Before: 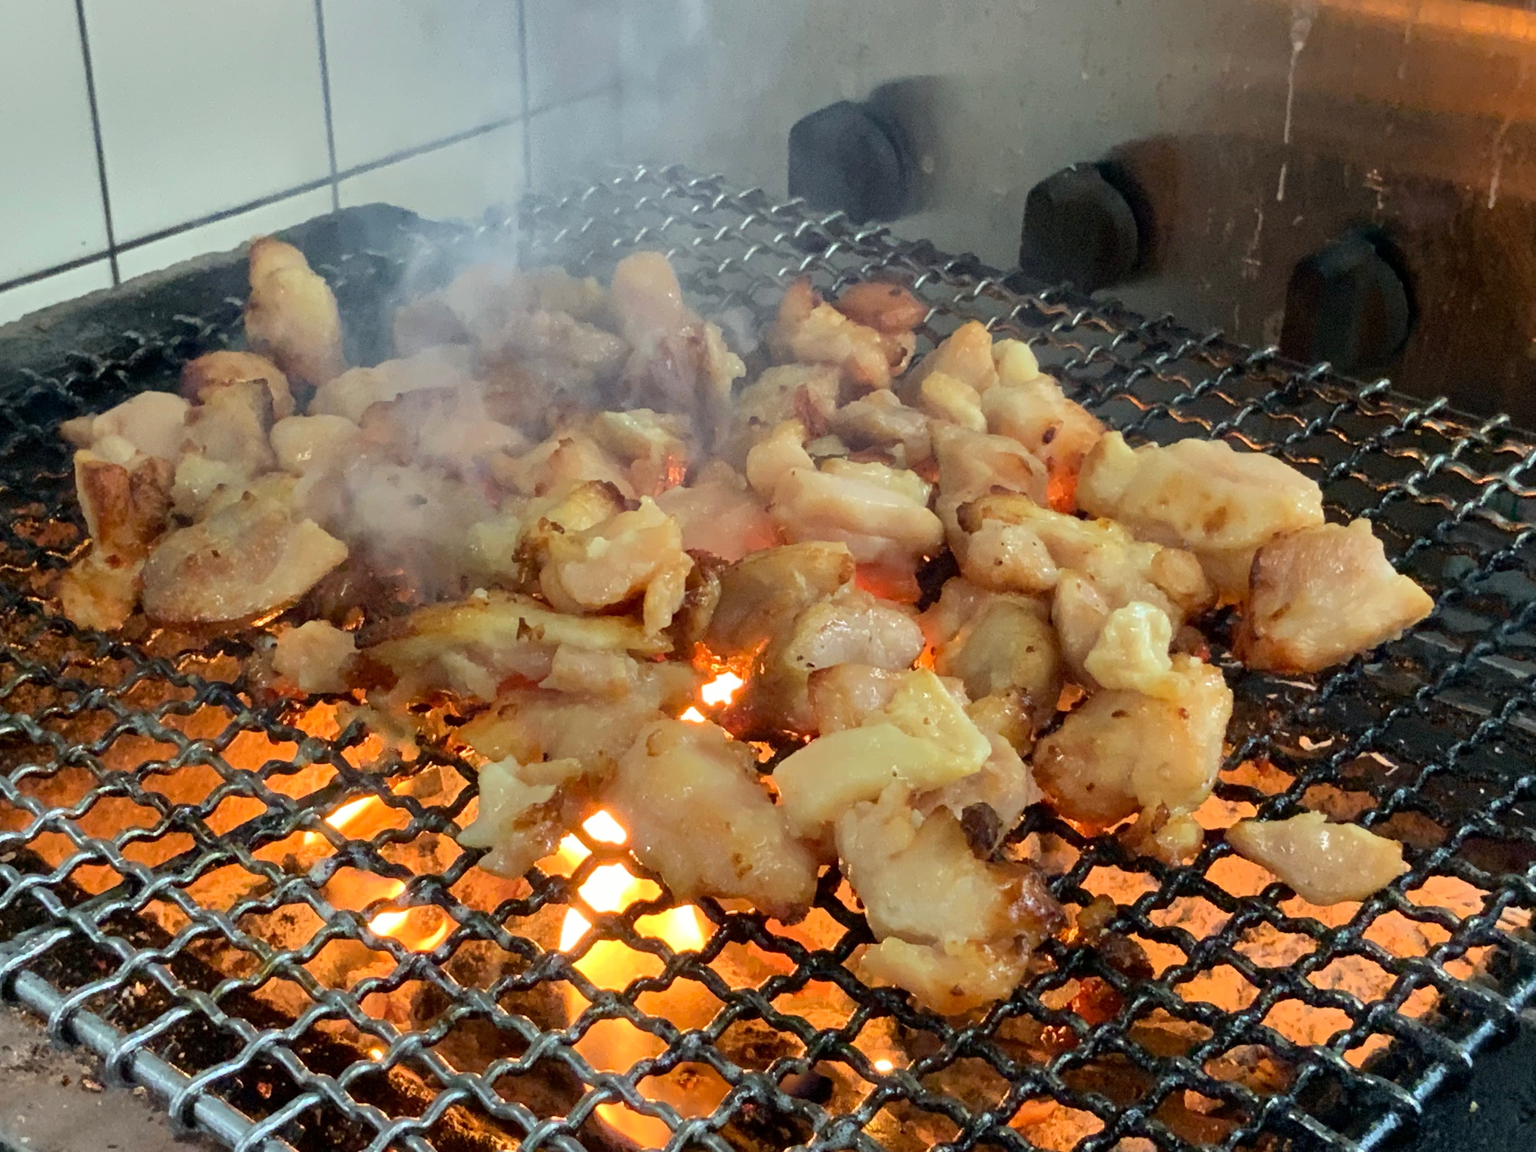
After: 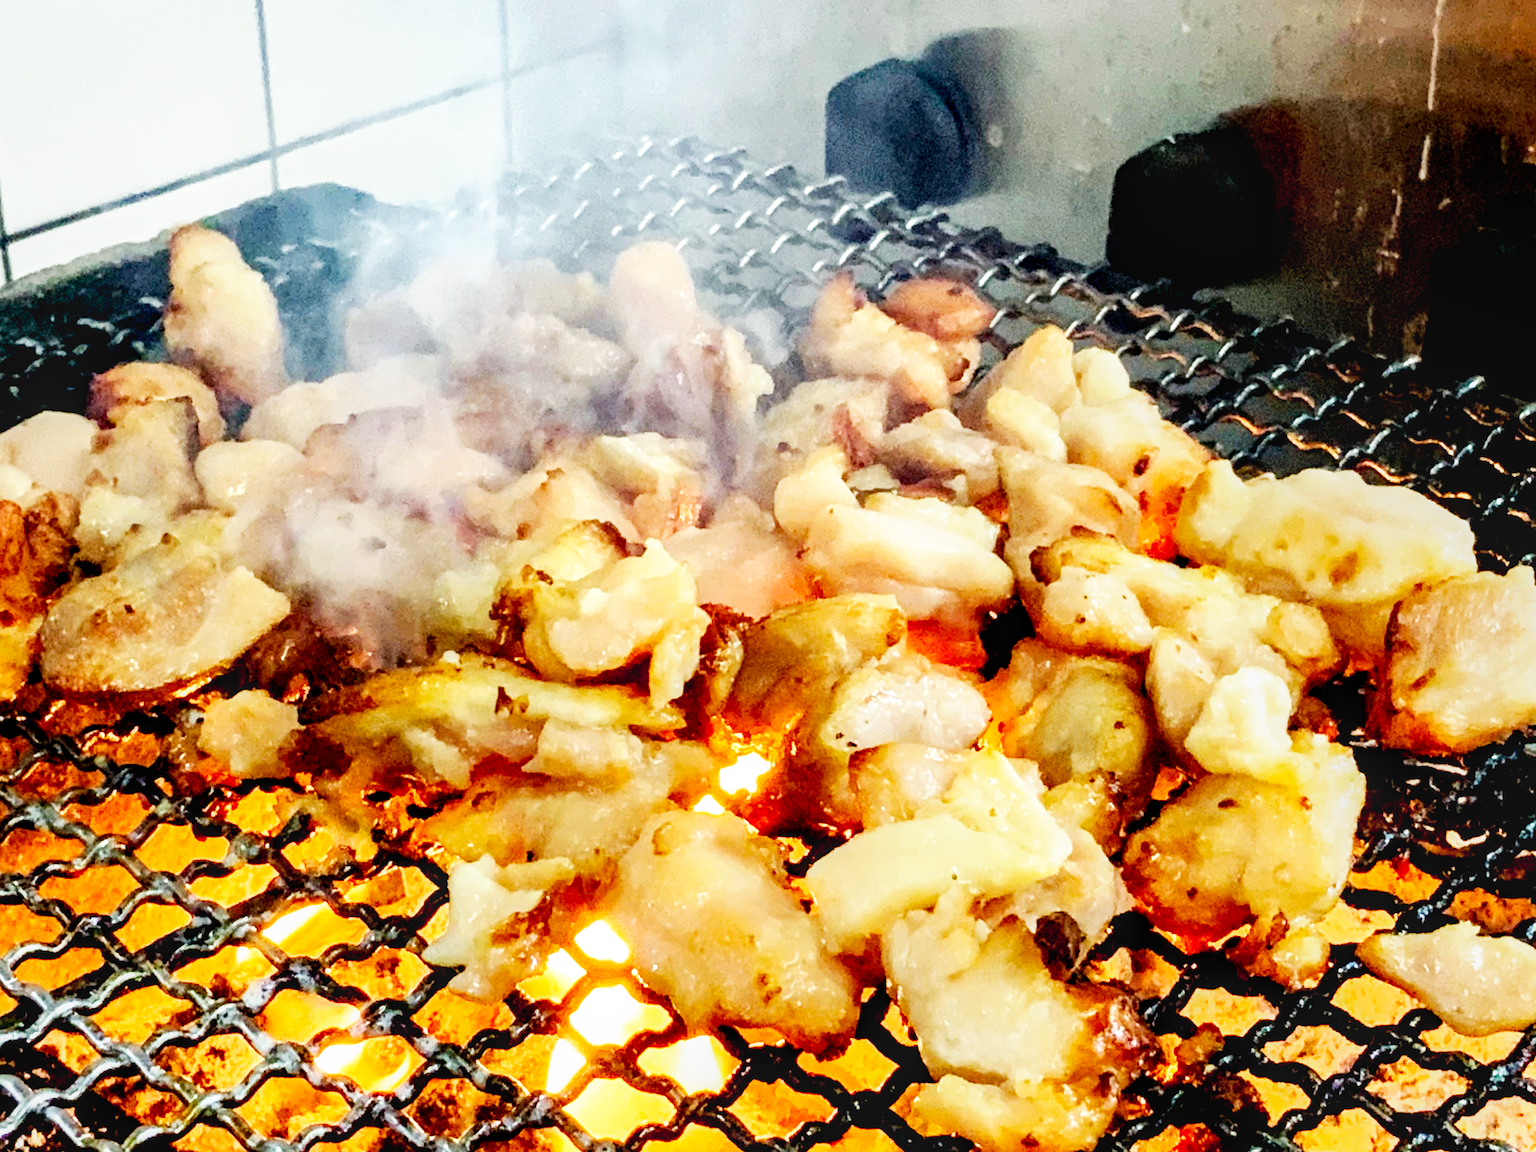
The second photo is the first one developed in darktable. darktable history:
levels: levels [0, 0.51, 1]
exposure: black level correction 0.025, exposure 0.185 EV, compensate exposure bias true, compensate highlight preservation false
crop and rotate: left 7.148%, top 4.6%, right 10.582%, bottom 13.114%
local contrast: on, module defaults
base curve: curves: ch0 [(0, 0) (0.007, 0.004) (0.027, 0.03) (0.046, 0.07) (0.207, 0.54) (0.442, 0.872) (0.673, 0.972) (1, 1)], preserve colors none
